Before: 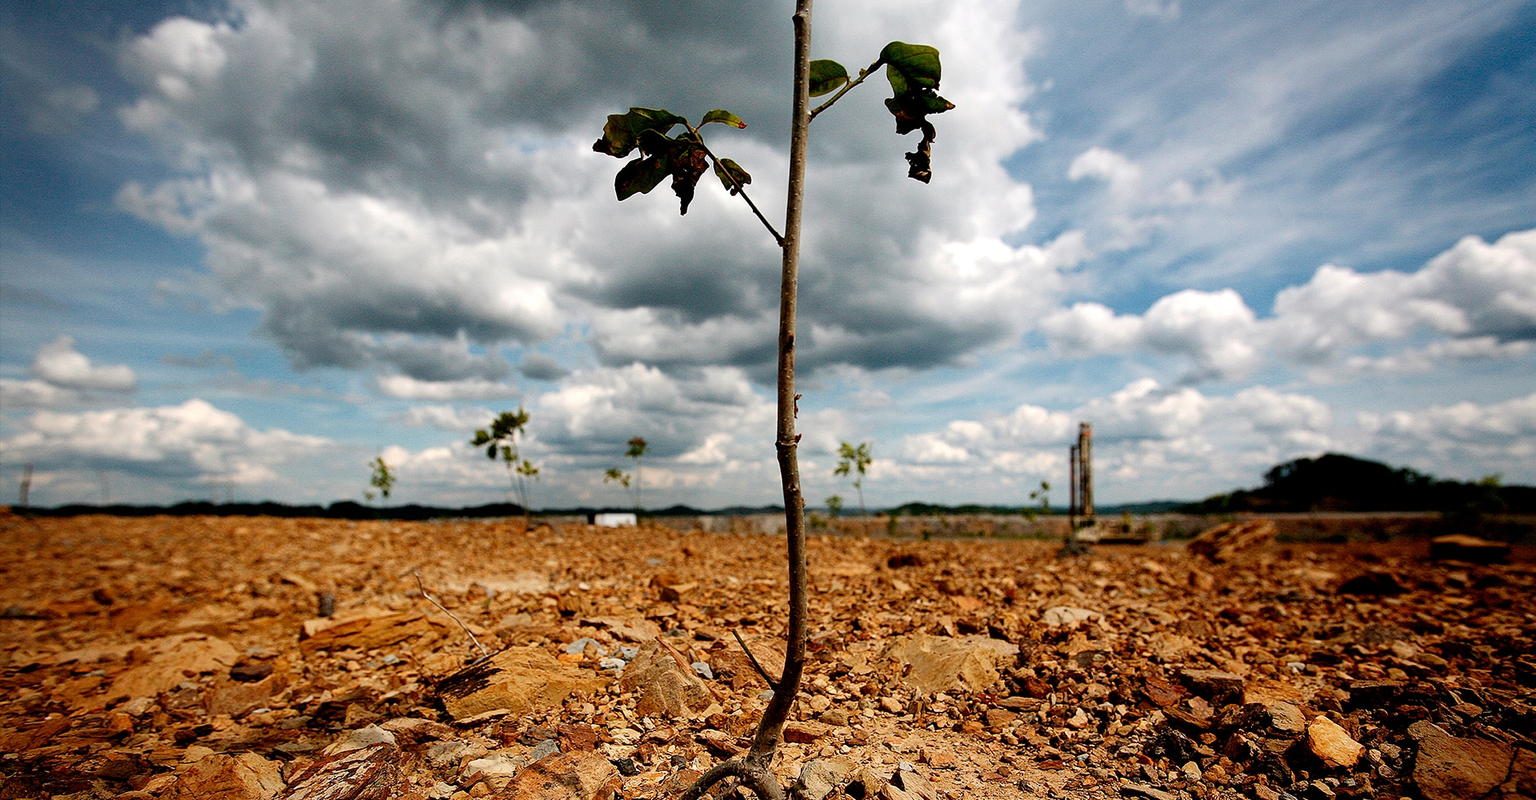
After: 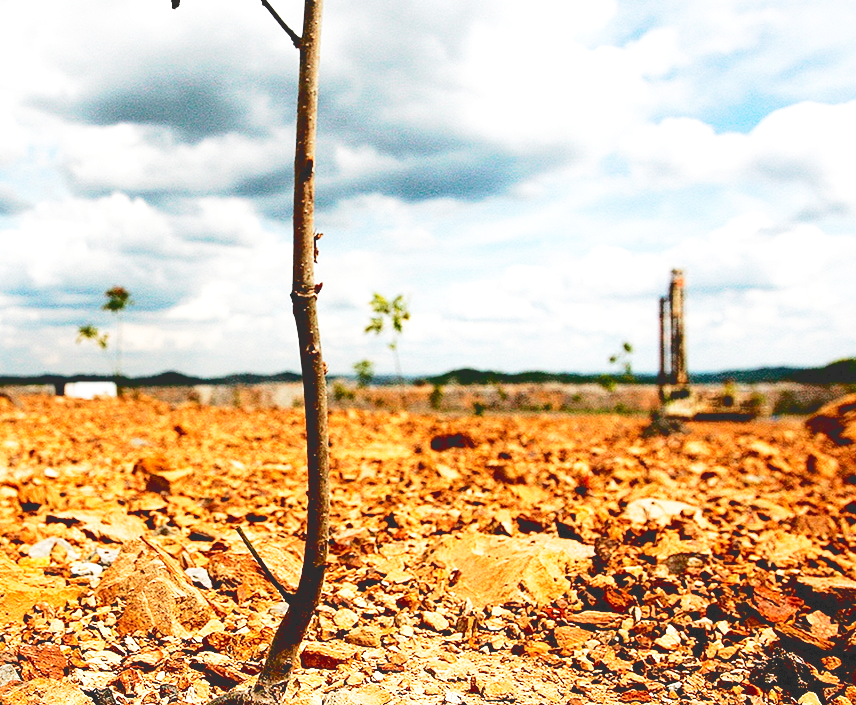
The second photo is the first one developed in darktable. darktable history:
crop: left 35.4%, top 26.01%, right 19.981%, bottom 3.416%
tone curve: curves: ch0 [(0, 0) (0.003, 0.177) (0.011, 0.177) (0.025, 0.176) (0.044, 0.178) (0.069, 0.186) (0.1, 0.194) (0.136, 0.203) (0.177, 0.223) (0.224, 0.255) (0.277, 0.305) (0.335, 0.383) (0.399, 0.467) (0.468, 0.546) (0.543, 0.616) (0.623, 0.694) (0.709, 0.764) (0.801, 0.834) (0.898, 0.901) (1, 1)], color space Lab, independent channels, preserve colors none
exposure: black level correction 0, exposure 0.696 EV, compensate highlight preservation false
base curve: curves: ch0 [(0, 0) (0.005, 0.002) (0.193, 0.295) (0.399, 0.664) (0.75, 0.928) (1, 1)], preserve colors none
